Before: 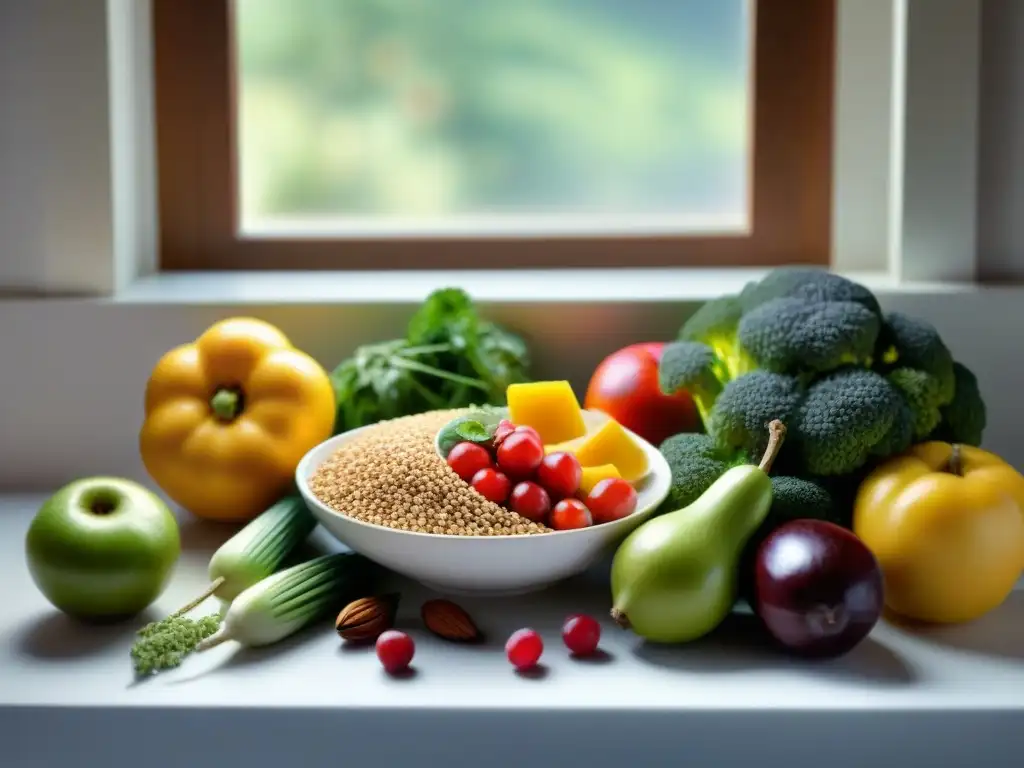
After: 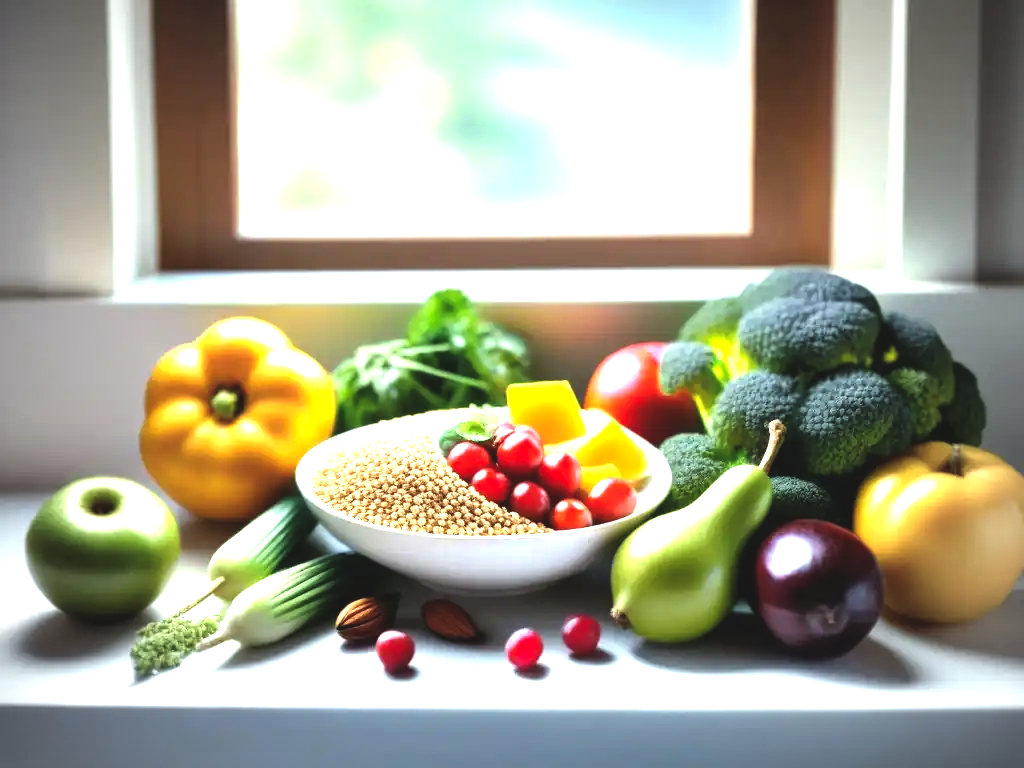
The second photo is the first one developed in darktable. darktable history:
exposure: black level correction -0.008, exposure 0.069 EV, compensate highlight preservation false
vignetting: fall-off start 71.51%
levels: white 90.72%, levels [0.012, 0.367, 0.697]
